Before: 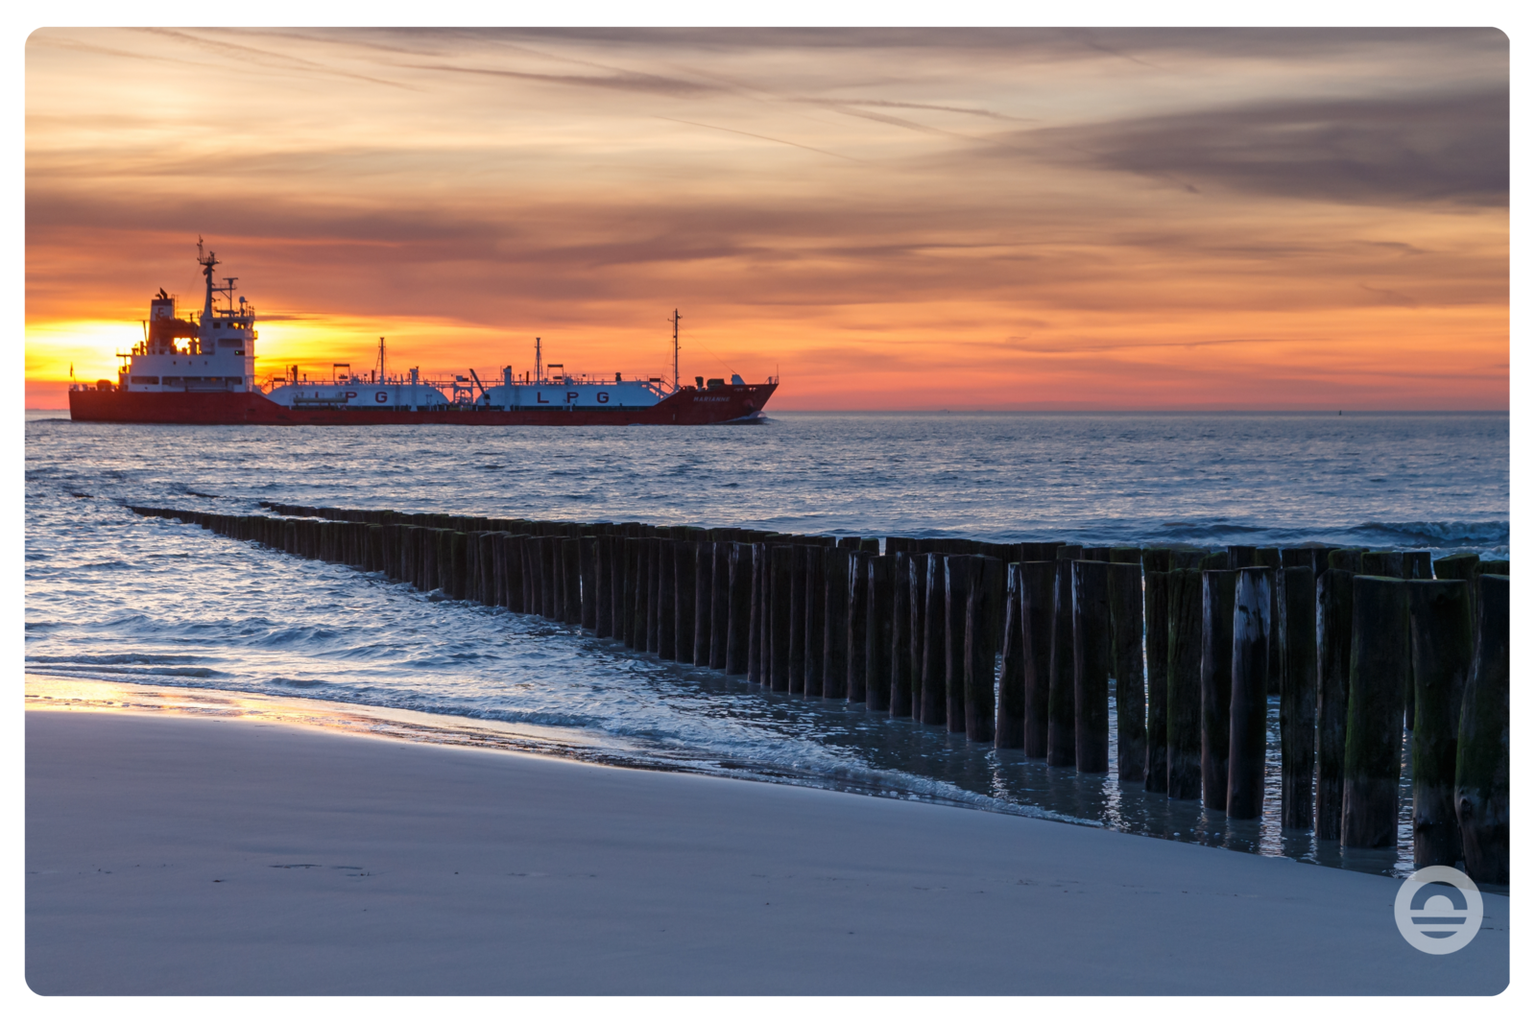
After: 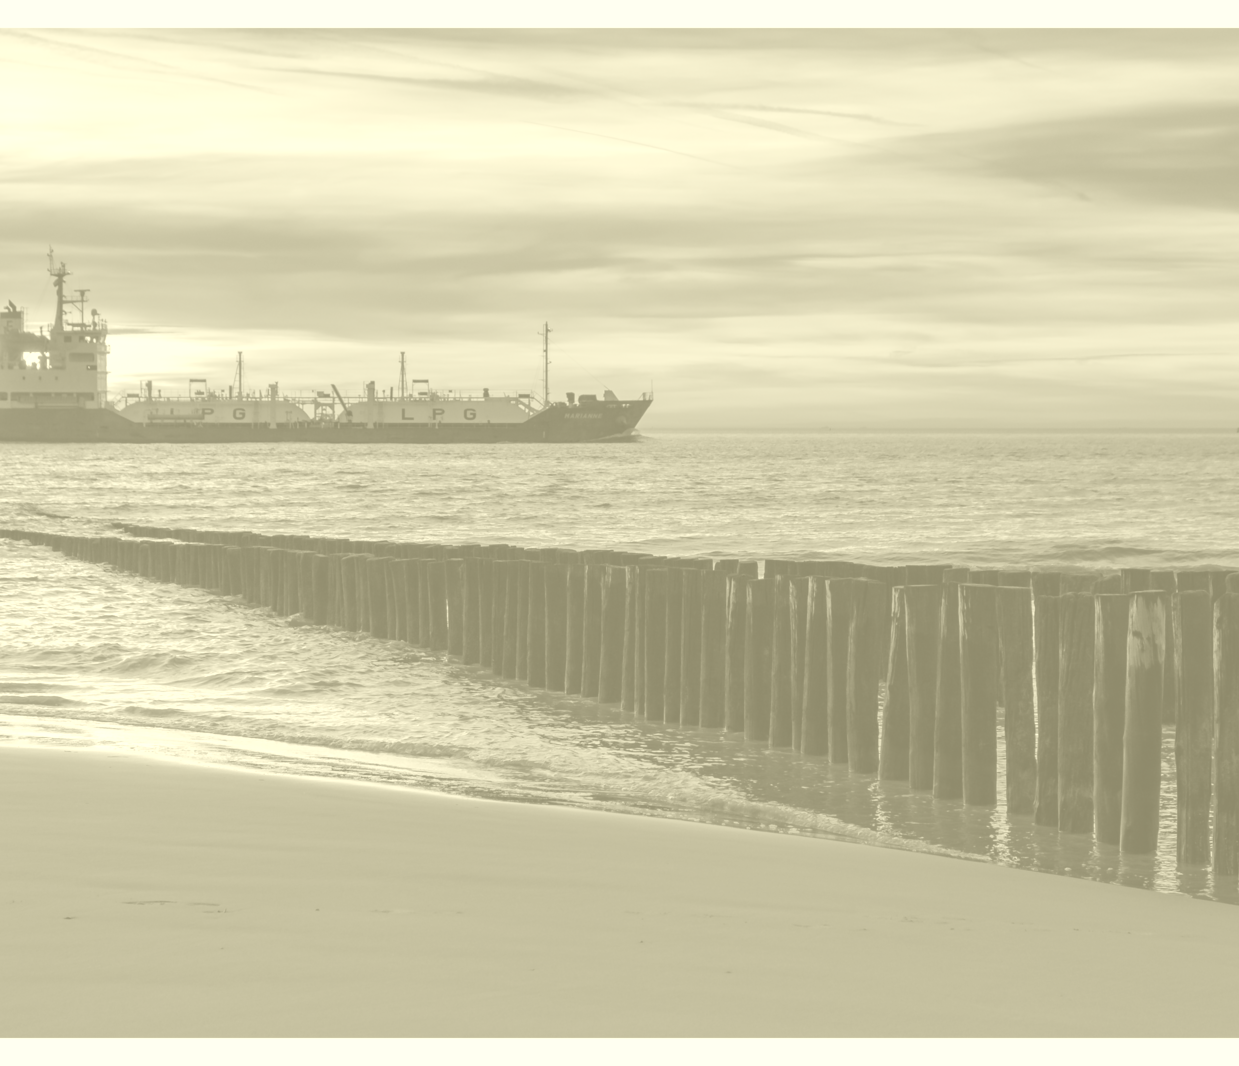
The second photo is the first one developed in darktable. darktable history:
crop: left 9.88%, right 12.664%
colorize: hue 43.2°, saturation 40%, version 1
